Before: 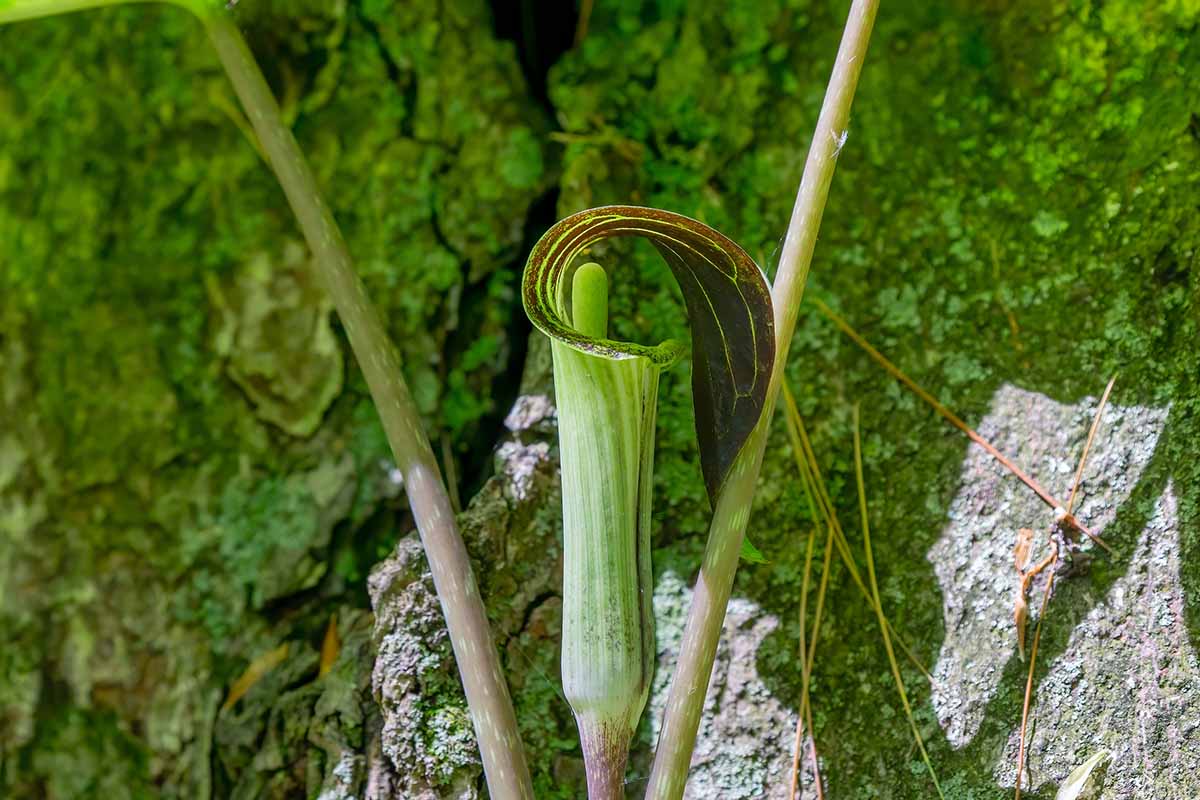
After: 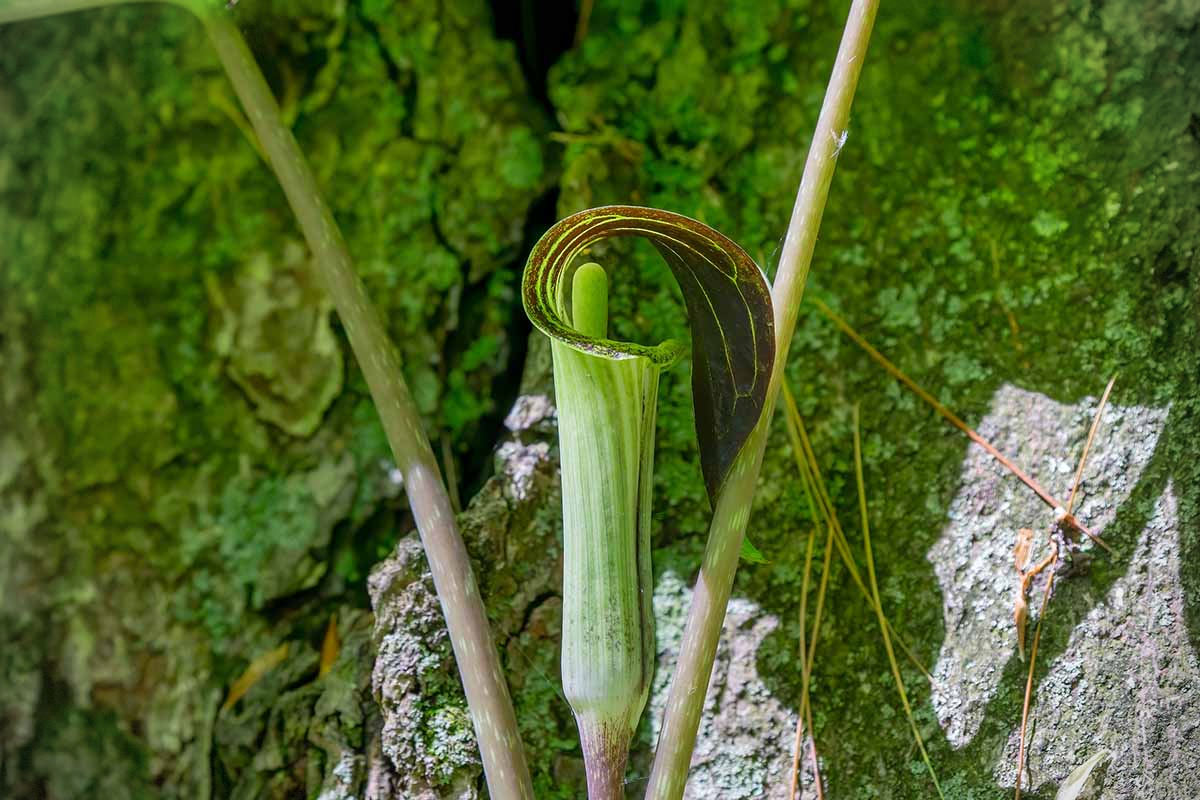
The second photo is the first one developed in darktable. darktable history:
vignetting: fall-off start 79.76%, center (-0.01, 0), dithering 8-bit output
